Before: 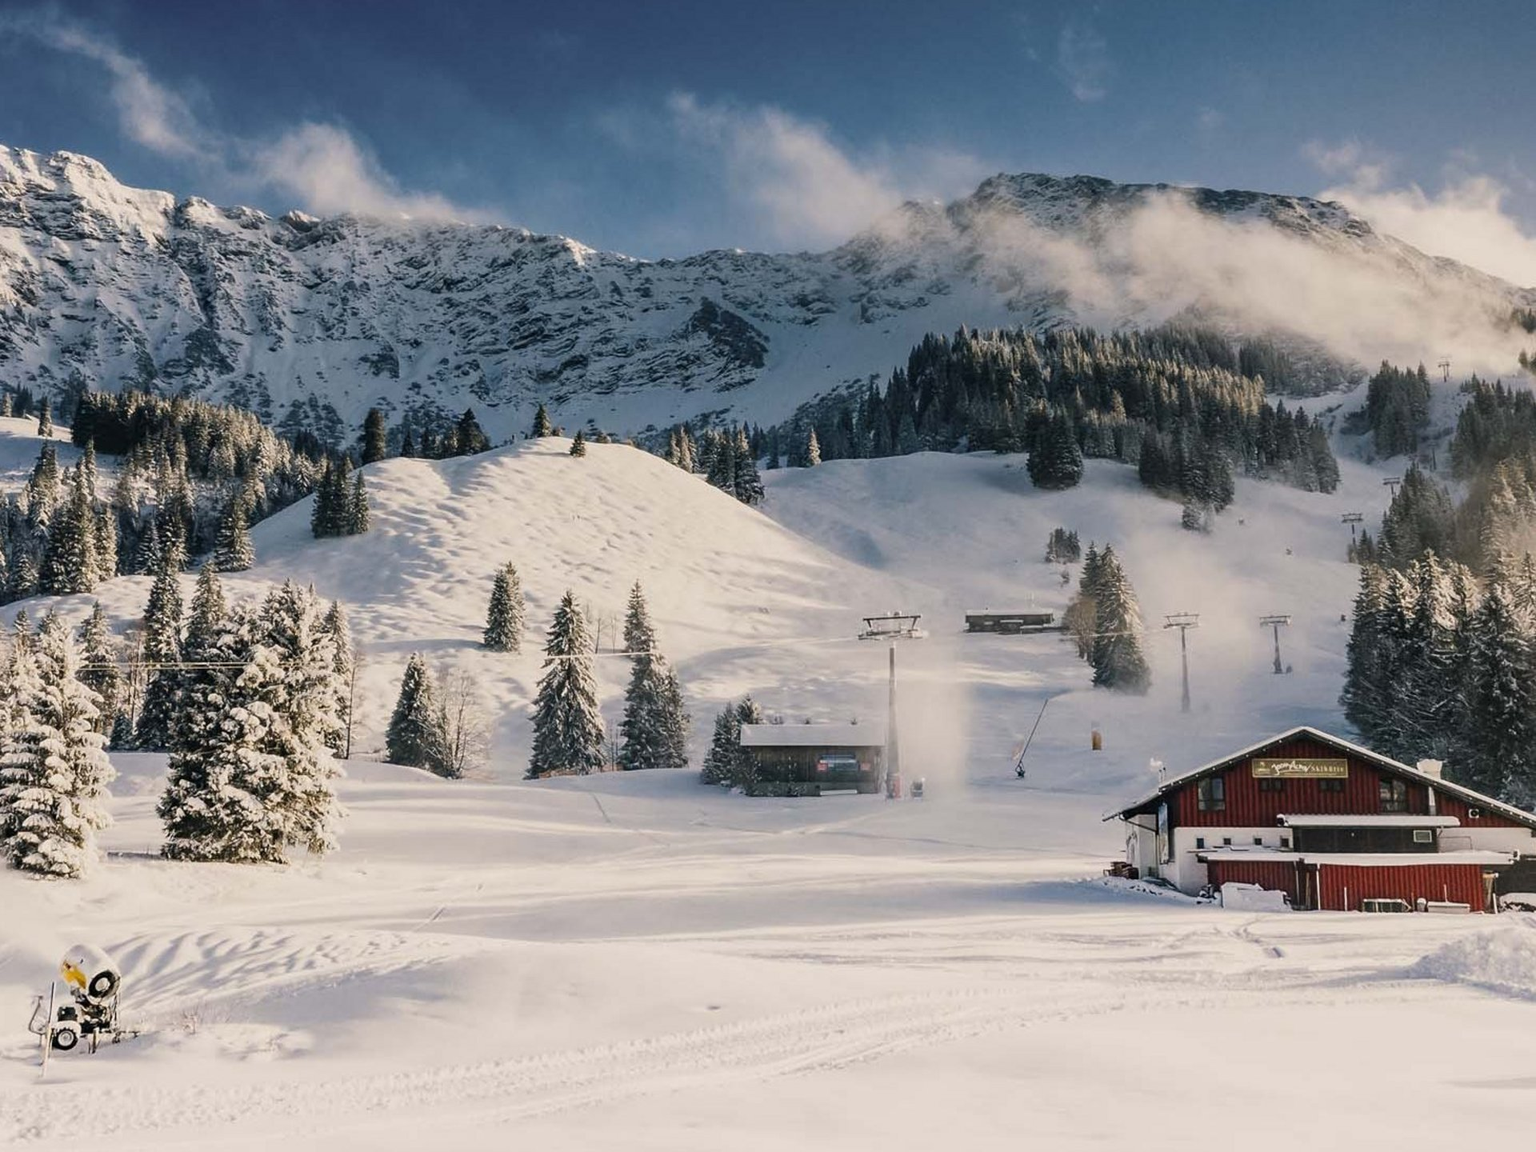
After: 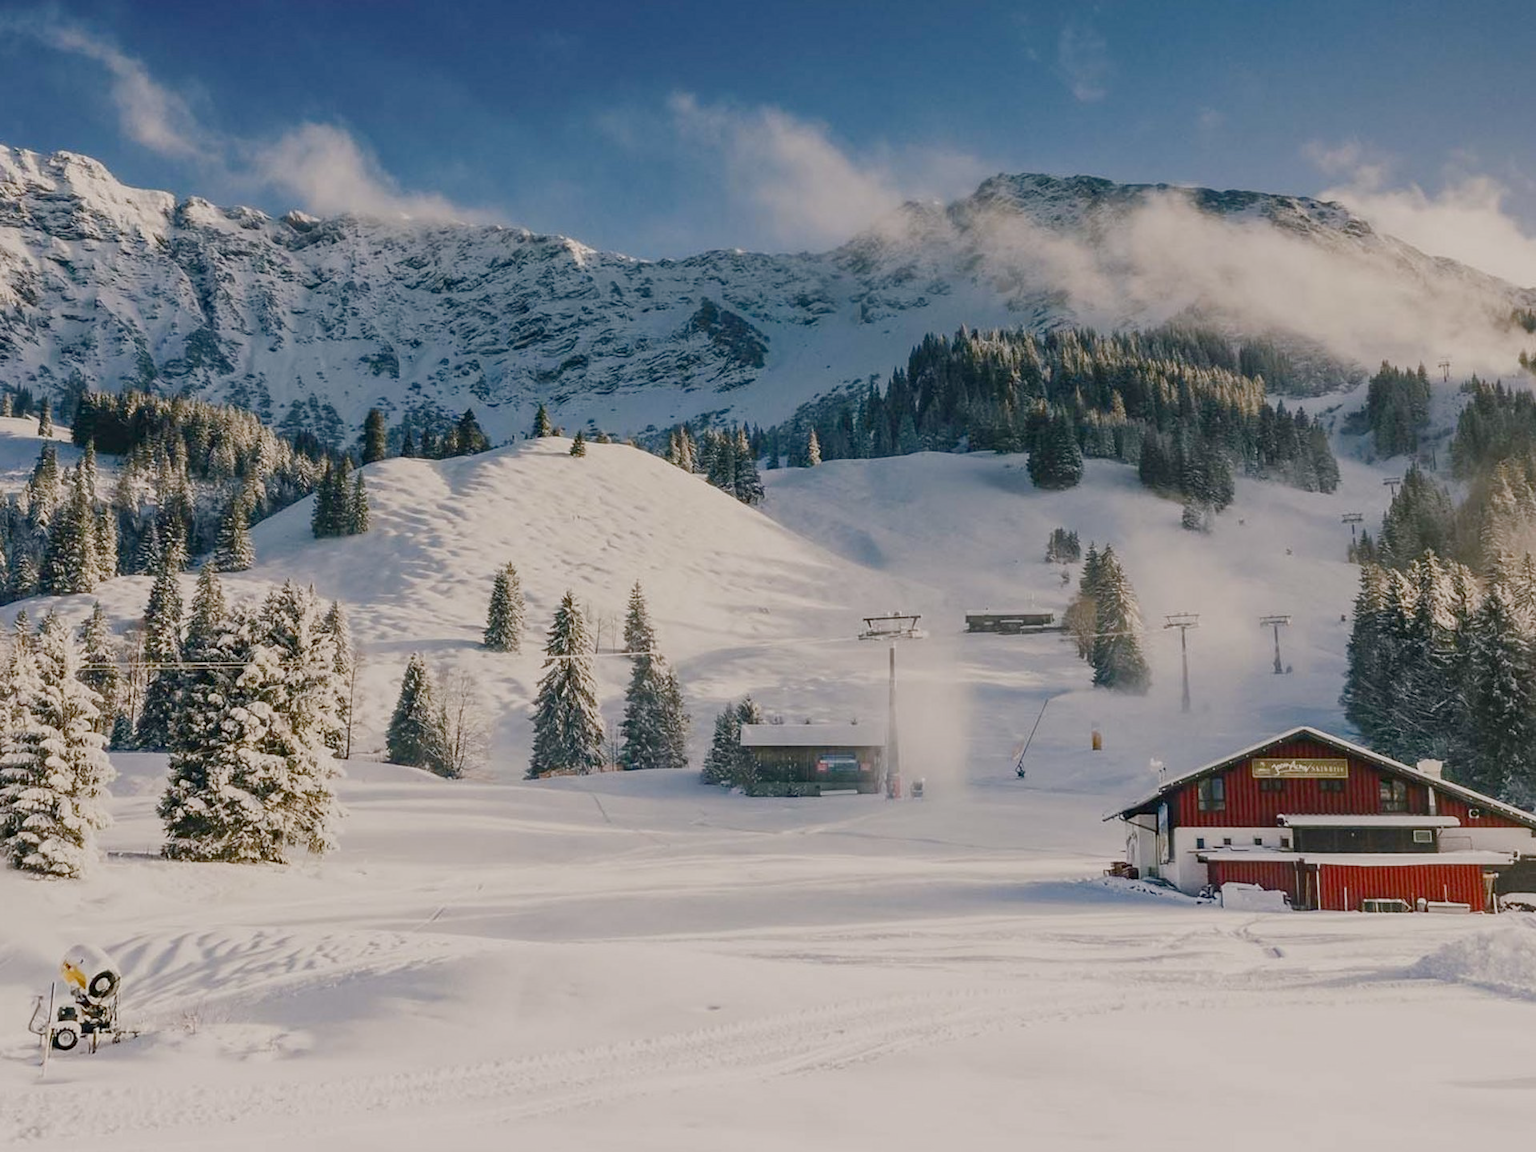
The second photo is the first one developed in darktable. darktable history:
color balance rgb: shadows lift › chroma 1%, shadows lift › hue 113°, highlights gain › chroma 0.2%, highlights gain › hue 333°, perceptual saturation grading › global saturation 20%, perceptual saturation grading › highlights -50%, perceptual saturation grading › shadows 25%, contrast -20%
rgb levels: preserve colors max RGB
